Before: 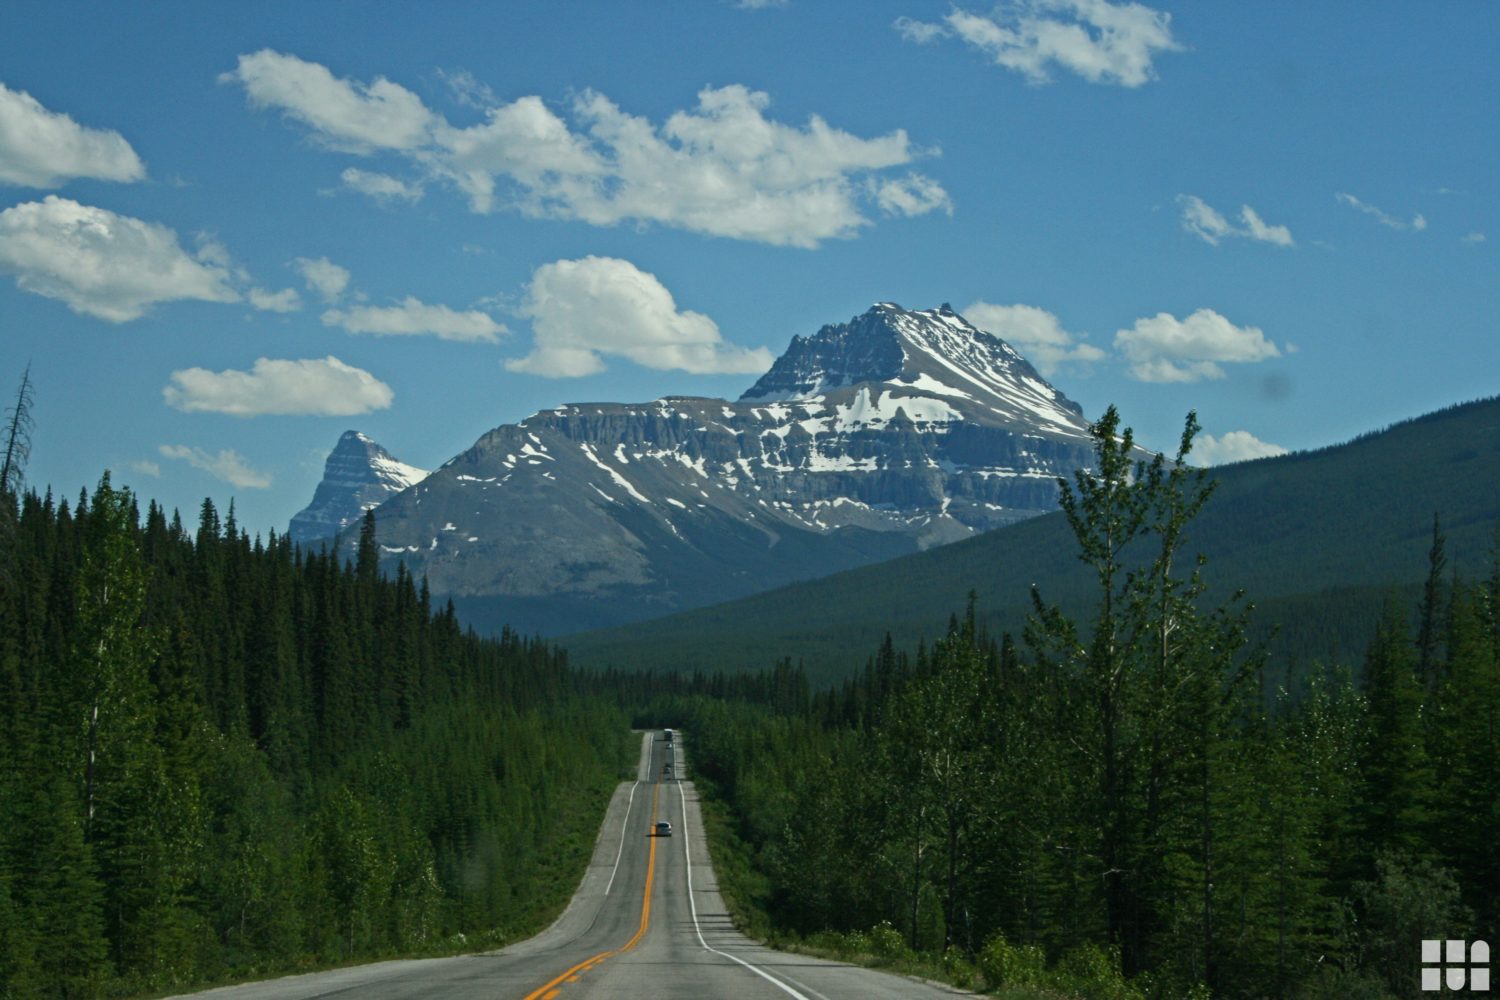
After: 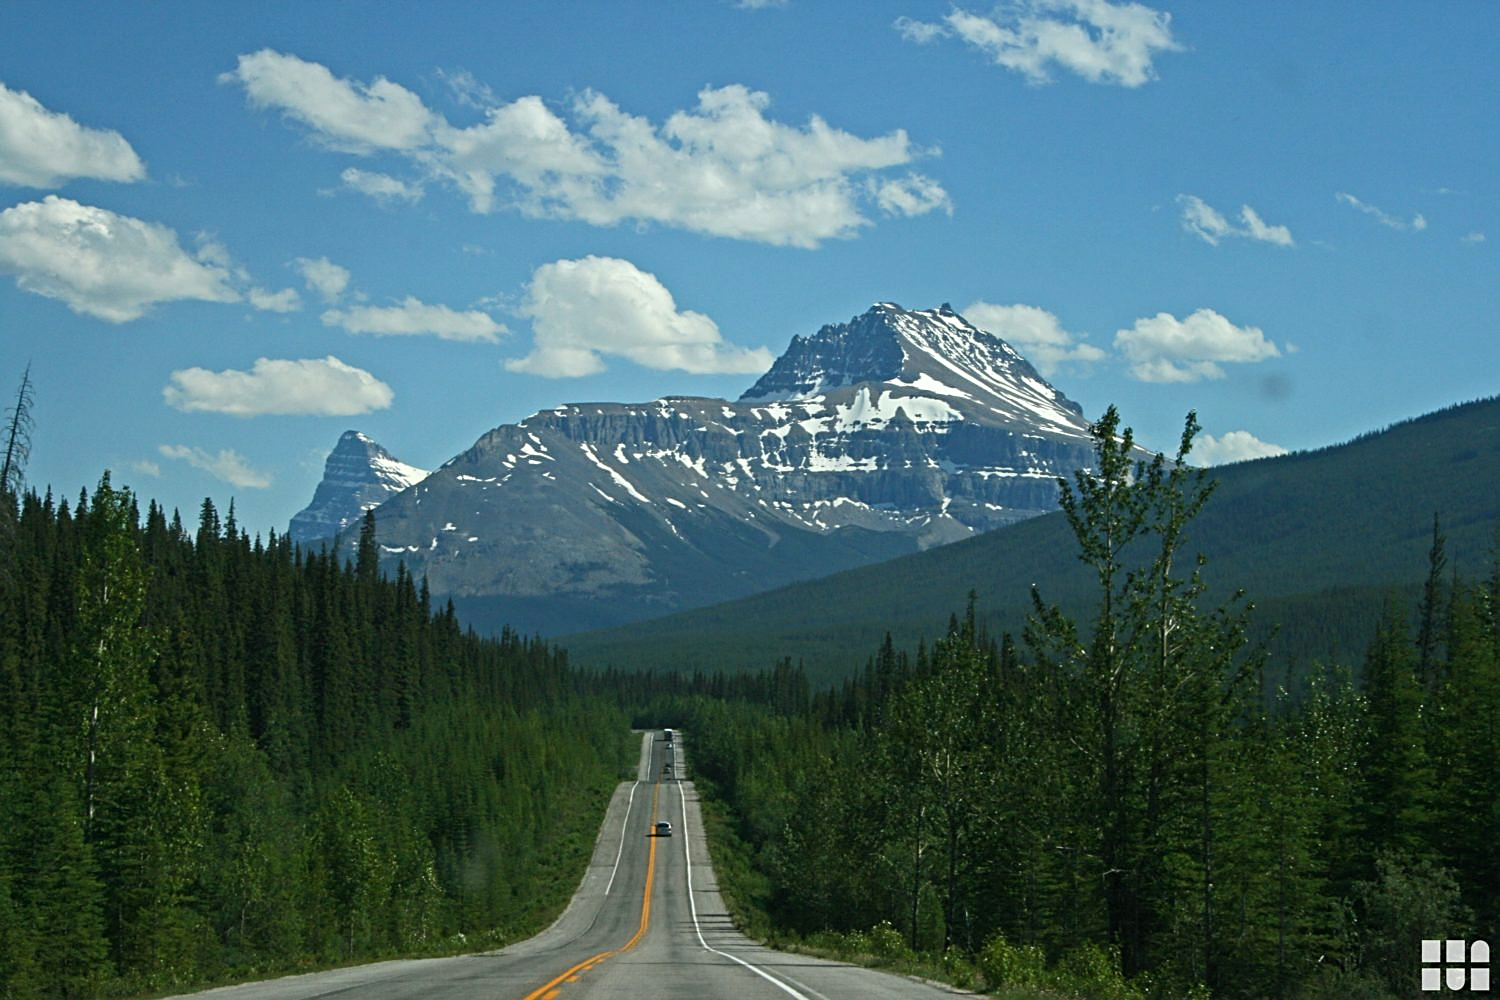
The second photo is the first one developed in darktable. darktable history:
exposure: exposure 0.297 EV, compensate highlight preservation false
sharpen: on, module defaults
